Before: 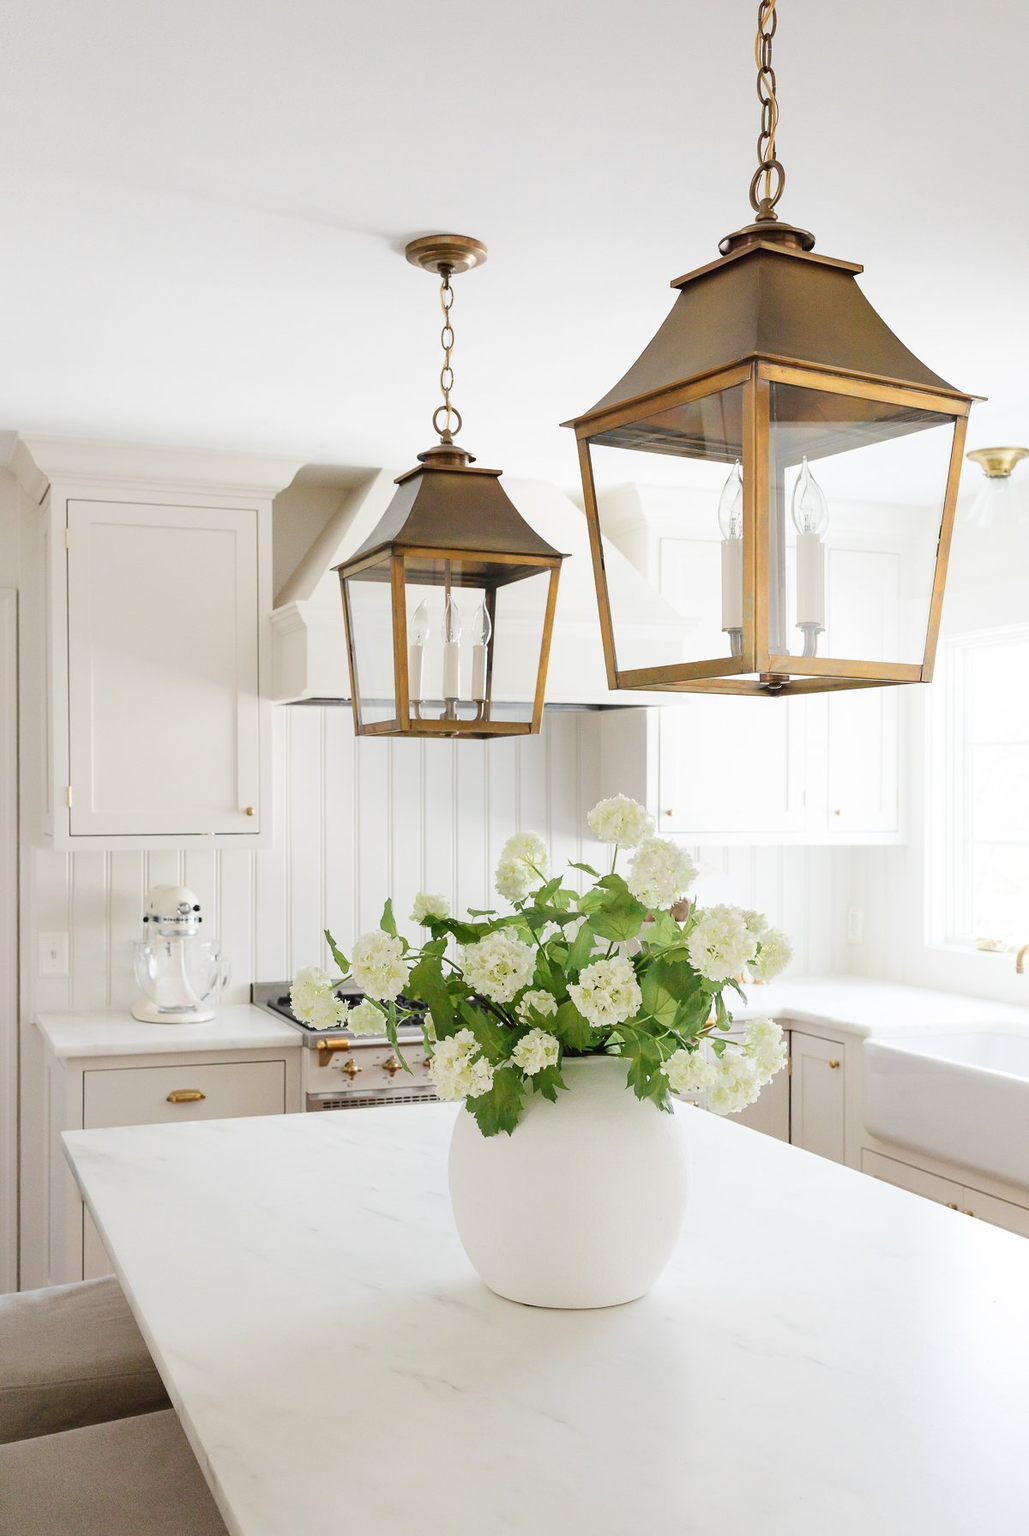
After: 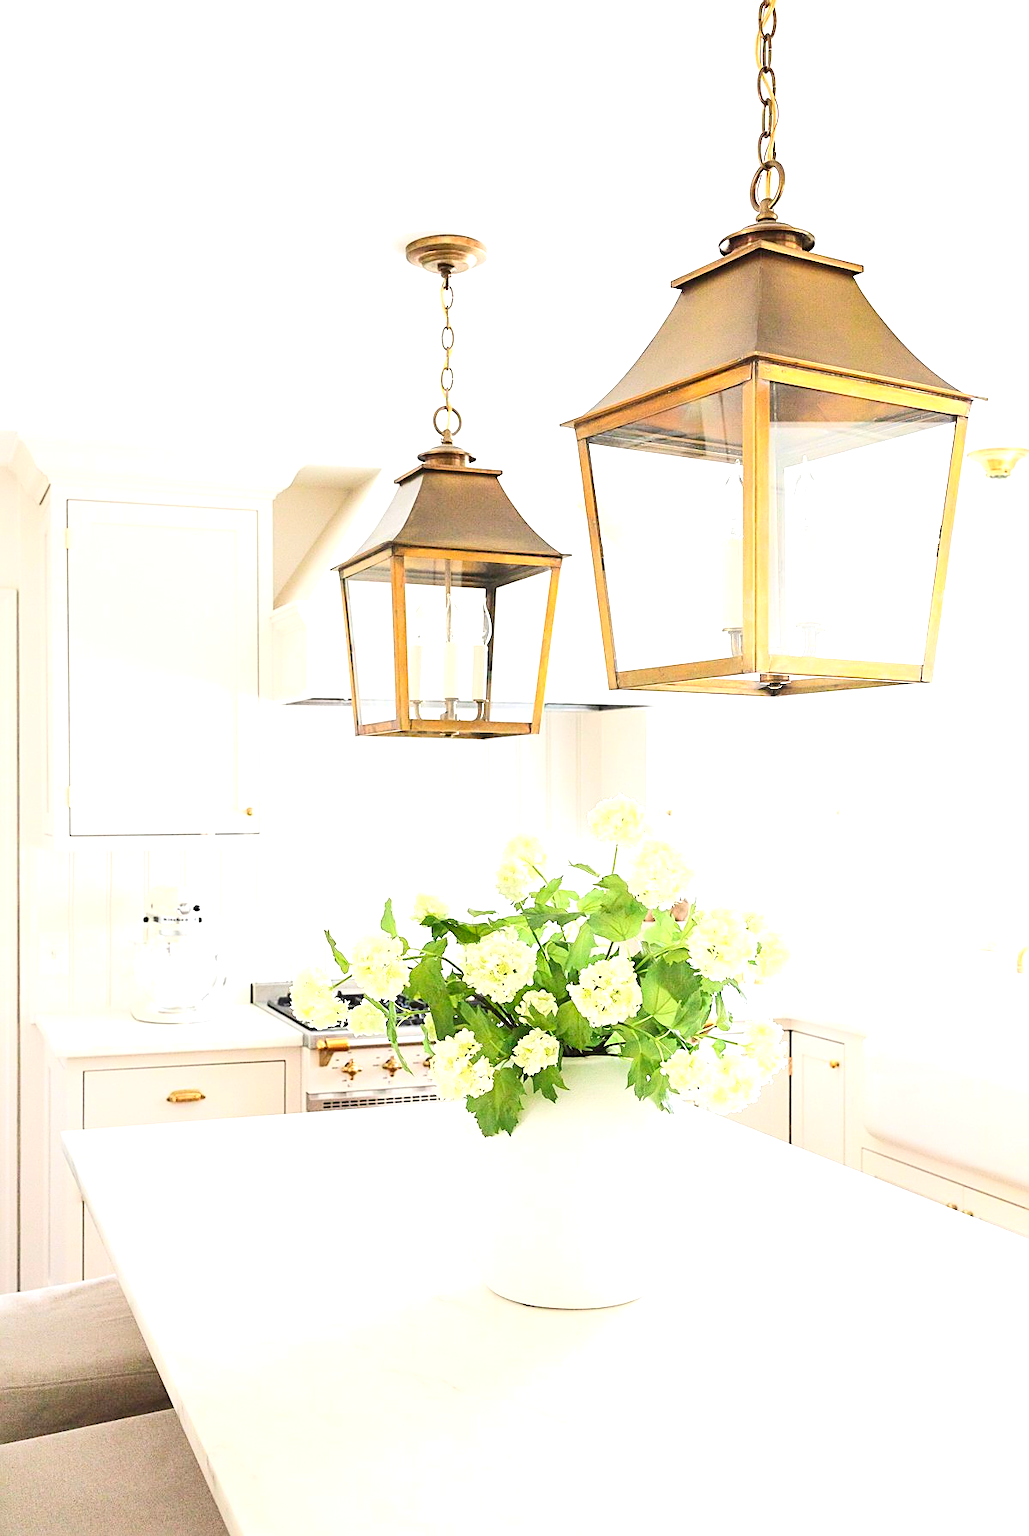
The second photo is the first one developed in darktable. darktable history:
sharpen: on, module defaults
exposure: black level correction 0, exposure 1 EV, compensate exposure bias true, compensate highlight preservation false
tone equalizer: edges refinement/feathering 500, mask exposure compensation -1.57 EV, preserve details no
contrast brightness saturation: contrast 0.197, brightness 0.157, saturation 0.227
